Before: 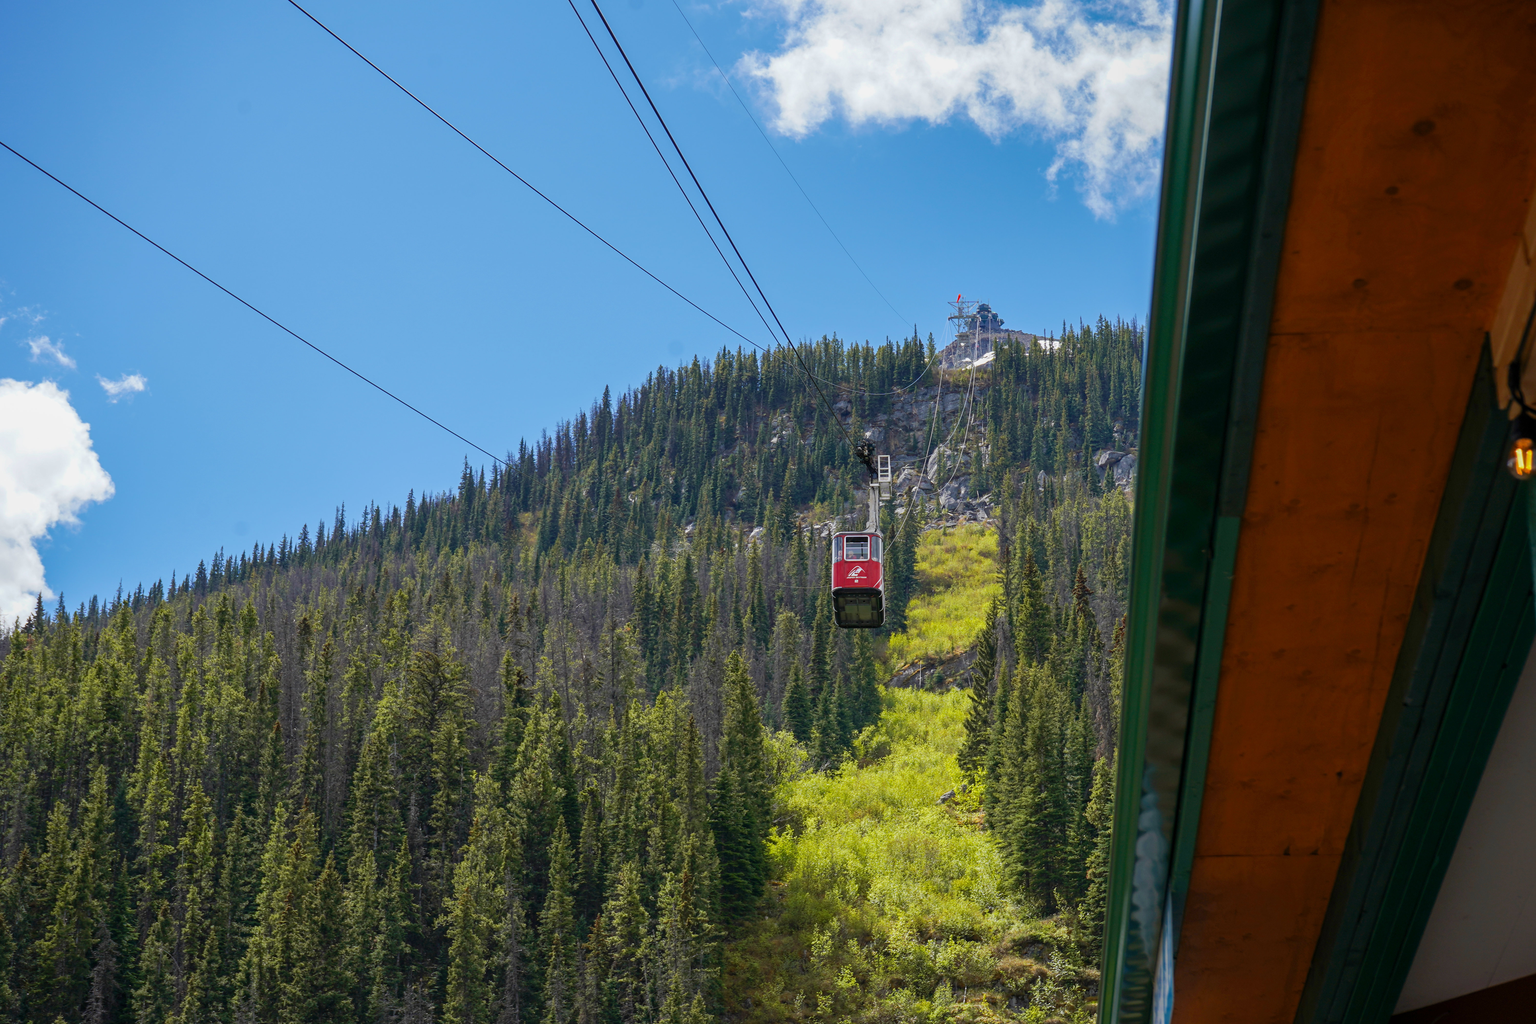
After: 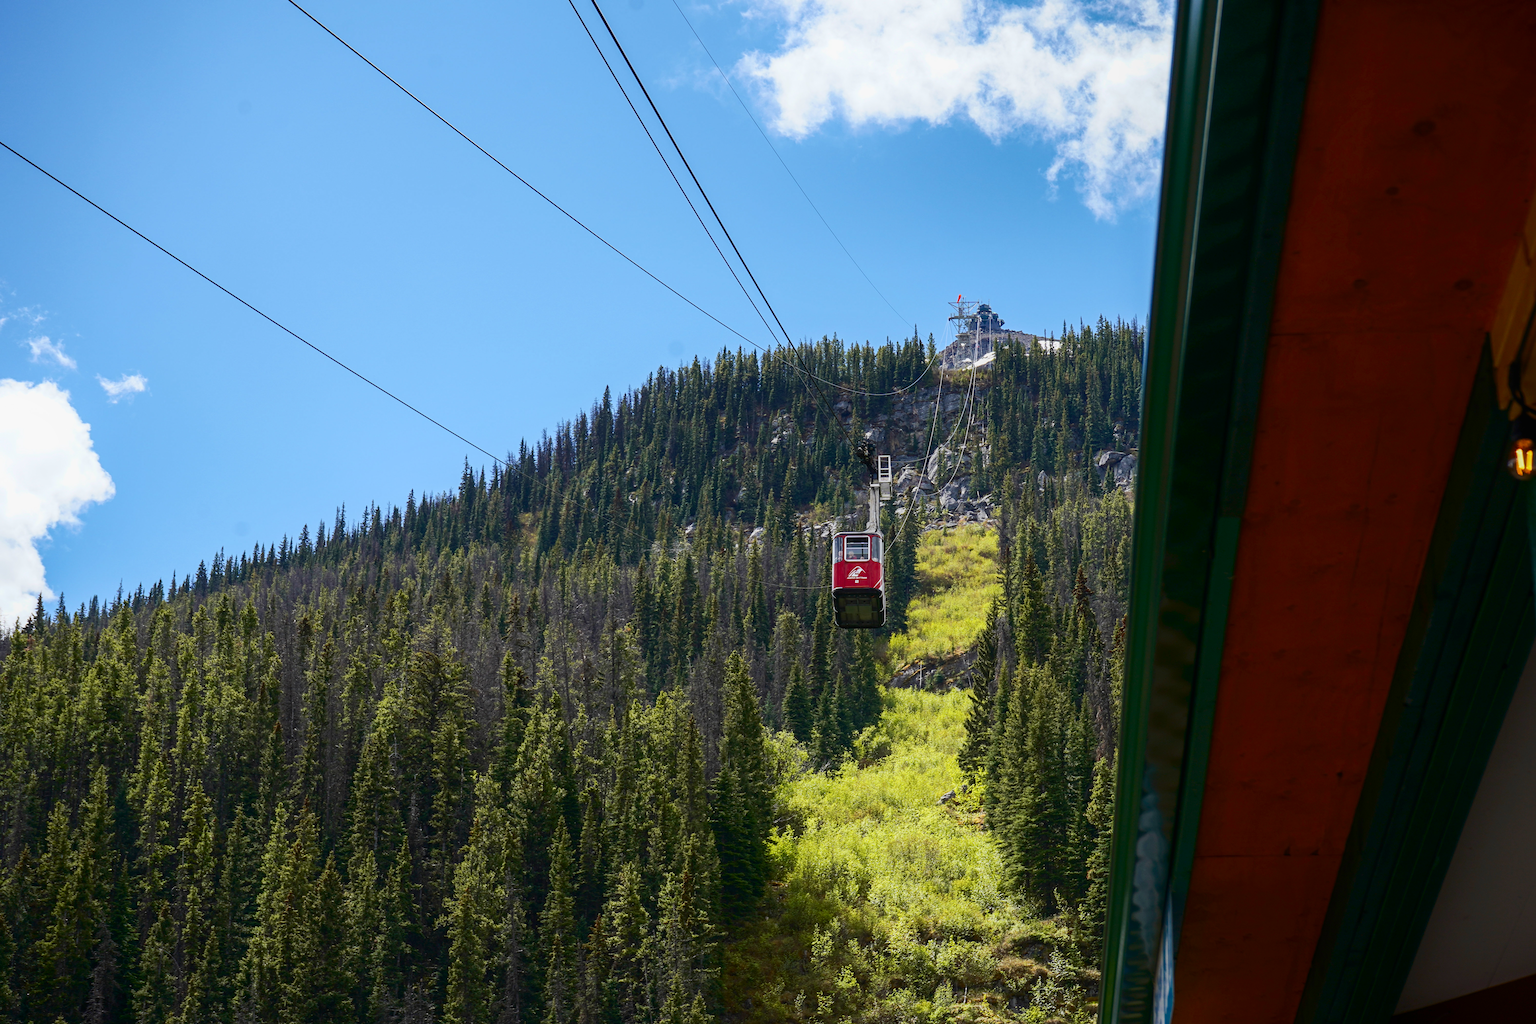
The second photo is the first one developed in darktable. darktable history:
contrast equalizer: y [[0.439, 0.44, 0.442, 0.457, 0.493, 0.498], [0.5 ×6], [0.5 ×6], [0 ×6], [0 ×6]], mix 0.59
contrast brightness saturation: contrast 0.28
